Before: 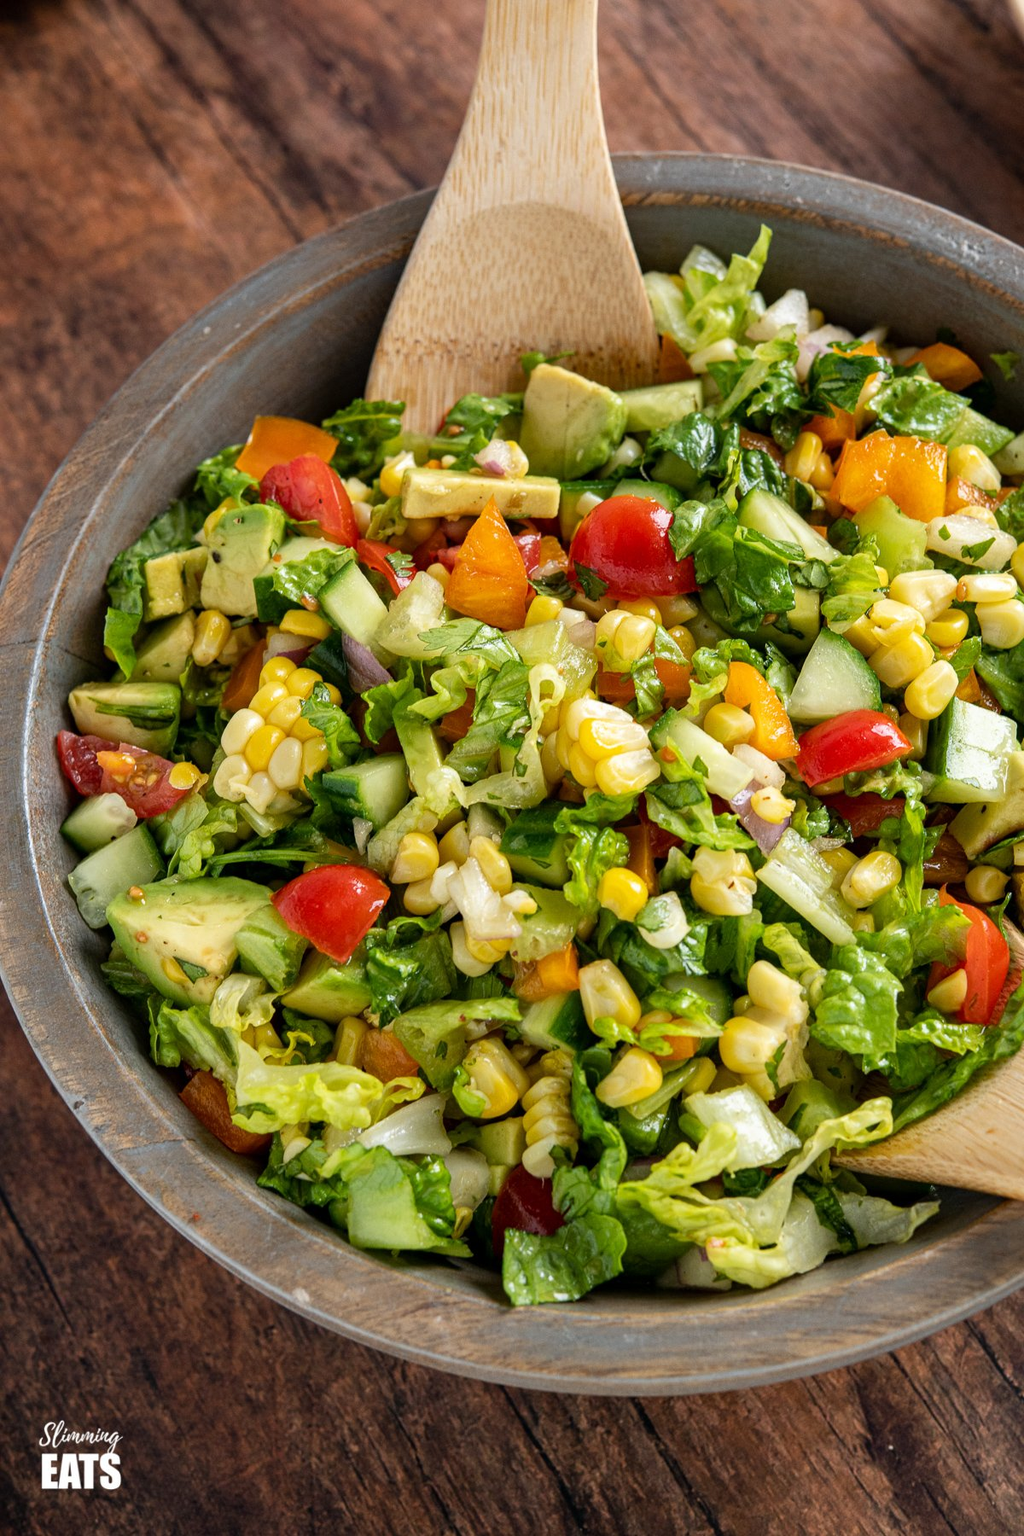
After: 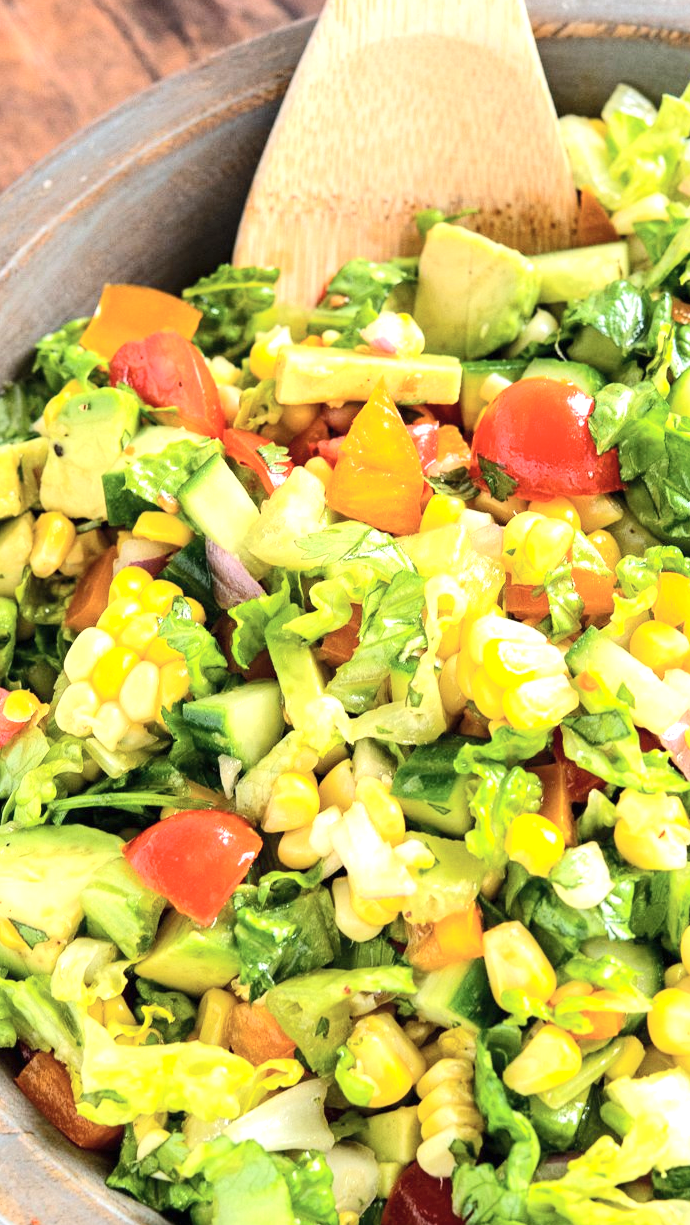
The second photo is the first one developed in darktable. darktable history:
exposure: black level correction 0, exposure 1.001 EV, compensate highlight preservation false
tone curve: curves: ch0 [(0, 0) (0.003, 0.003) (0.011, 0.014) (0.025, 0.033) (0.044, 0.06) (0.069, 0.096) (0.1, 0.132) (0.136, 0.174) (0.177, 0.226) (0.224, 0.282) (0.277, 0.352) (0.335, 0.435) (0.399, 0.524) (0.468, 0.615) (0.543, 0.695) (0.623, 0.771) (0.709, 0.835) (0.801, 0.894) (0.898, 0.944) (1, 1)], color space Lab, independent channels, preserve colors none
crop: left 16.256%, top 11.311%, right 26.205%, bottom 20.605%
tone equalizer: edges refinement/feathering 500, mask exposure compensation -1.57 EV, preserve details no
